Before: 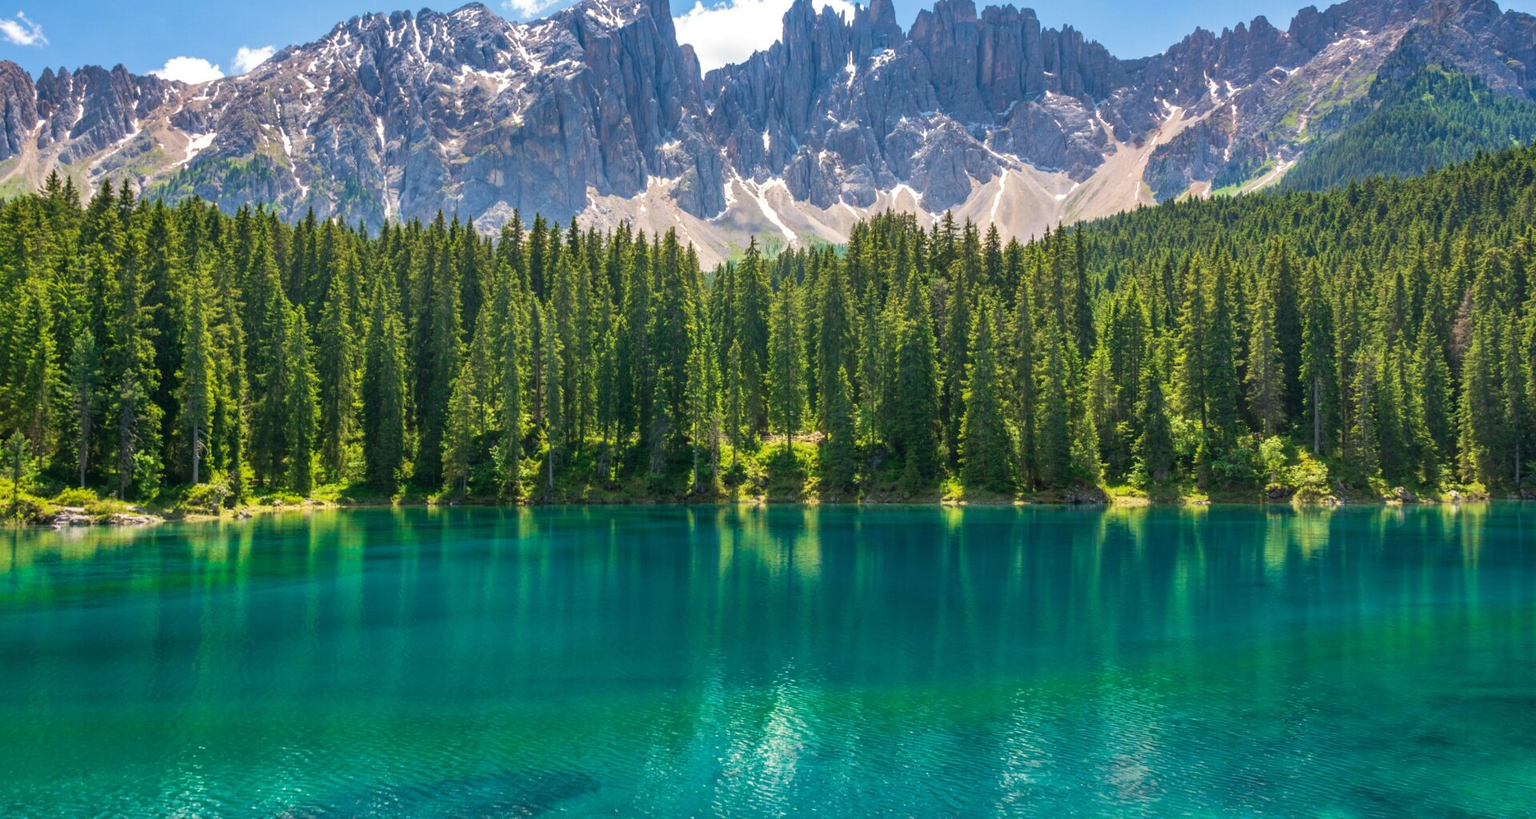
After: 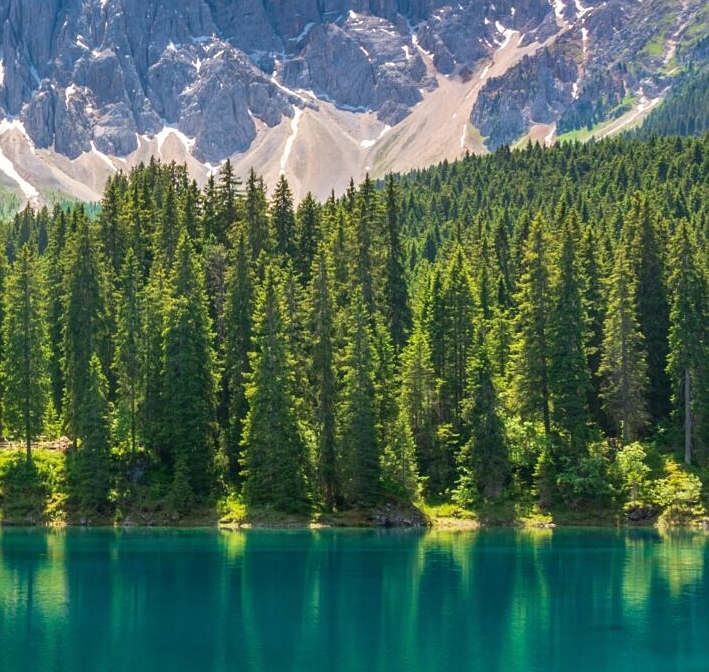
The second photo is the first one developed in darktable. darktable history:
crop and rotate: left 49.936%, top 10.094%, right 13.136%, bottom 24.256%
sharpen: radius 1.272, amount 0.305, threshold 0
